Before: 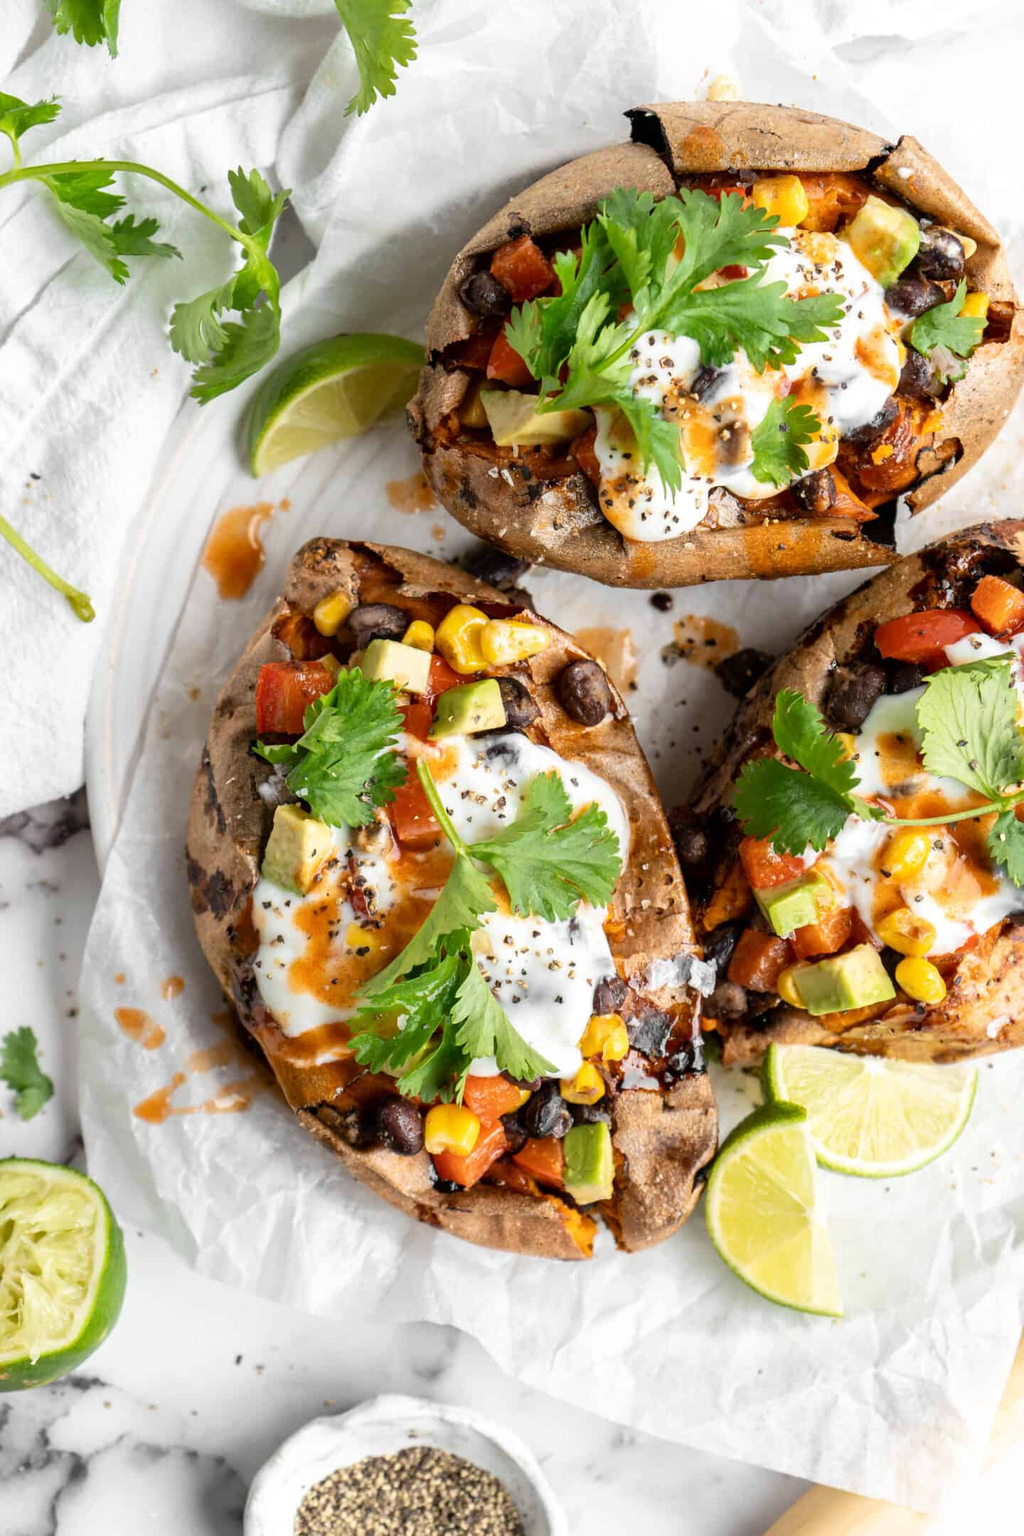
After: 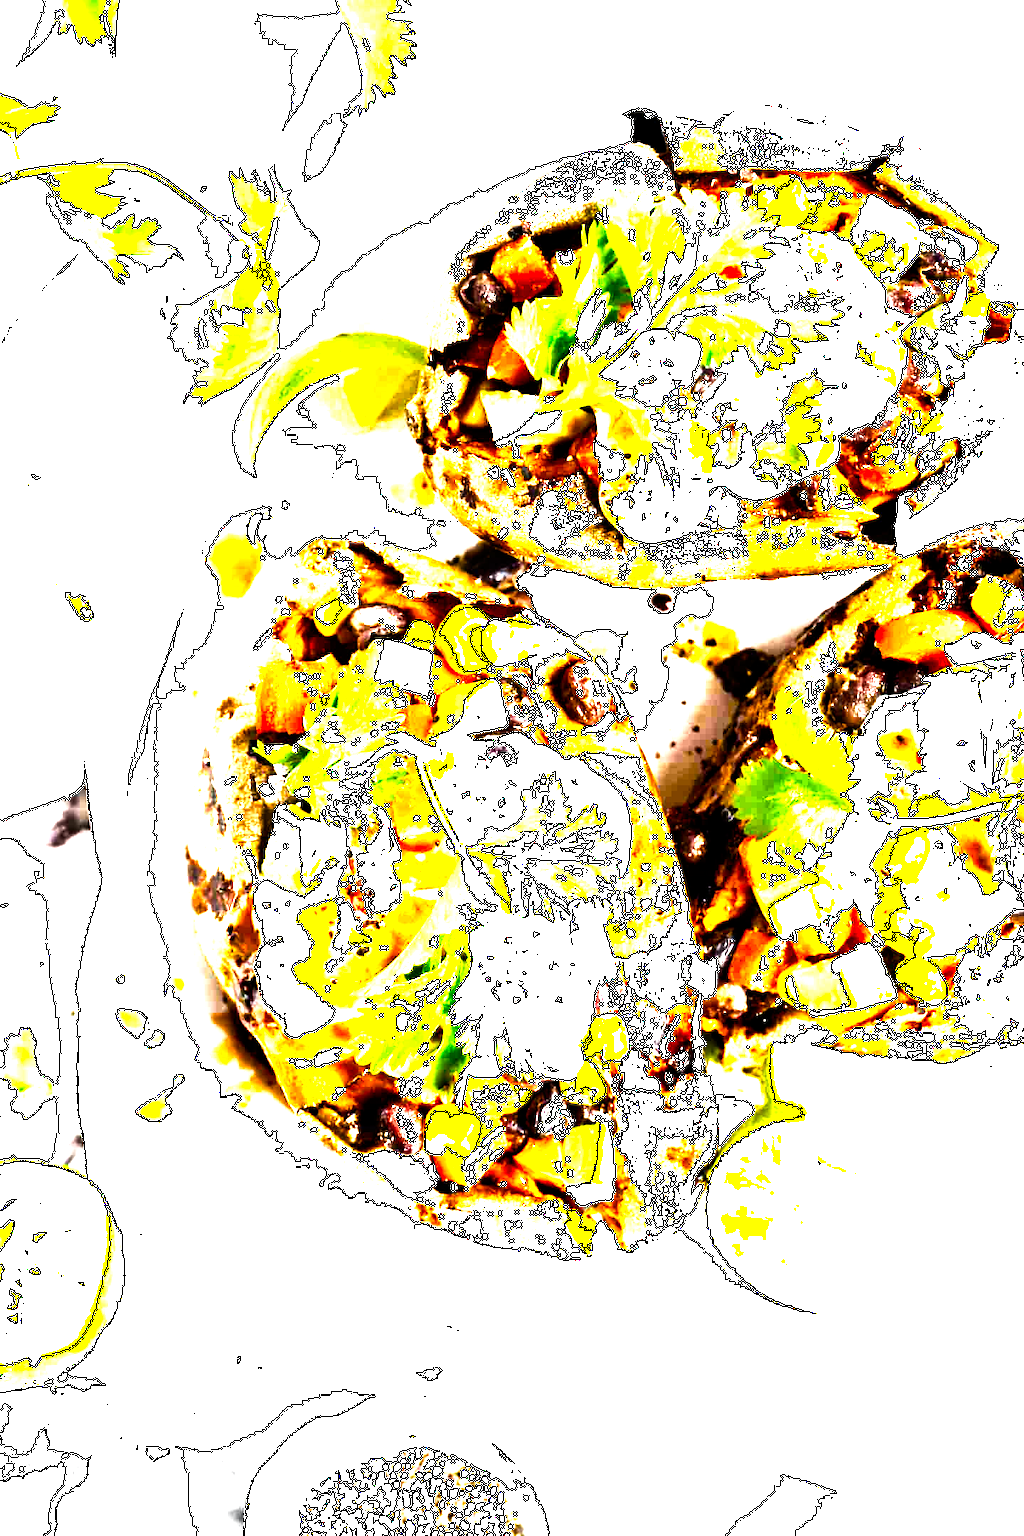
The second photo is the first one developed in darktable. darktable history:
tone curve: curves: ch0 [(0, 0) (0.003, 0) (0.011, 0.001) (0.025, 0.003) (0.044, 0.006) (0.069, 0.009) (0.1, 0.013) (0.136, 0.032) (0.177, 0.067) (0.224, 0.121) (0.277, 0.185) (0.335, 0.255) (0.399, 0.333) (0.468, 0.417) (0.543, 0.508) (0.623, 0.606) (0.709, 0.71) (0.801, 0.819) (0.898, 0.926) (1, 1)], preserve colors none
exposure: exposure 2.27 EV, compensate highlight preservation false
color balance rgb: shadows lift › chroma 1.02%, shadows lift › hue 241.25°, global offset › luminance -0.472%, perceptual saturation grading › global saturation 40.735%, perceptual saturation grading › highlights -25.739%, perceptual saturation grading › mid-tones 34.74%, perceptual saturation grading › shadows 34.567%, perceptual brilliance grading › highlights 74.705%, perceptual brilliance grading › shadows -29.693%, global vibrance 3.469%
